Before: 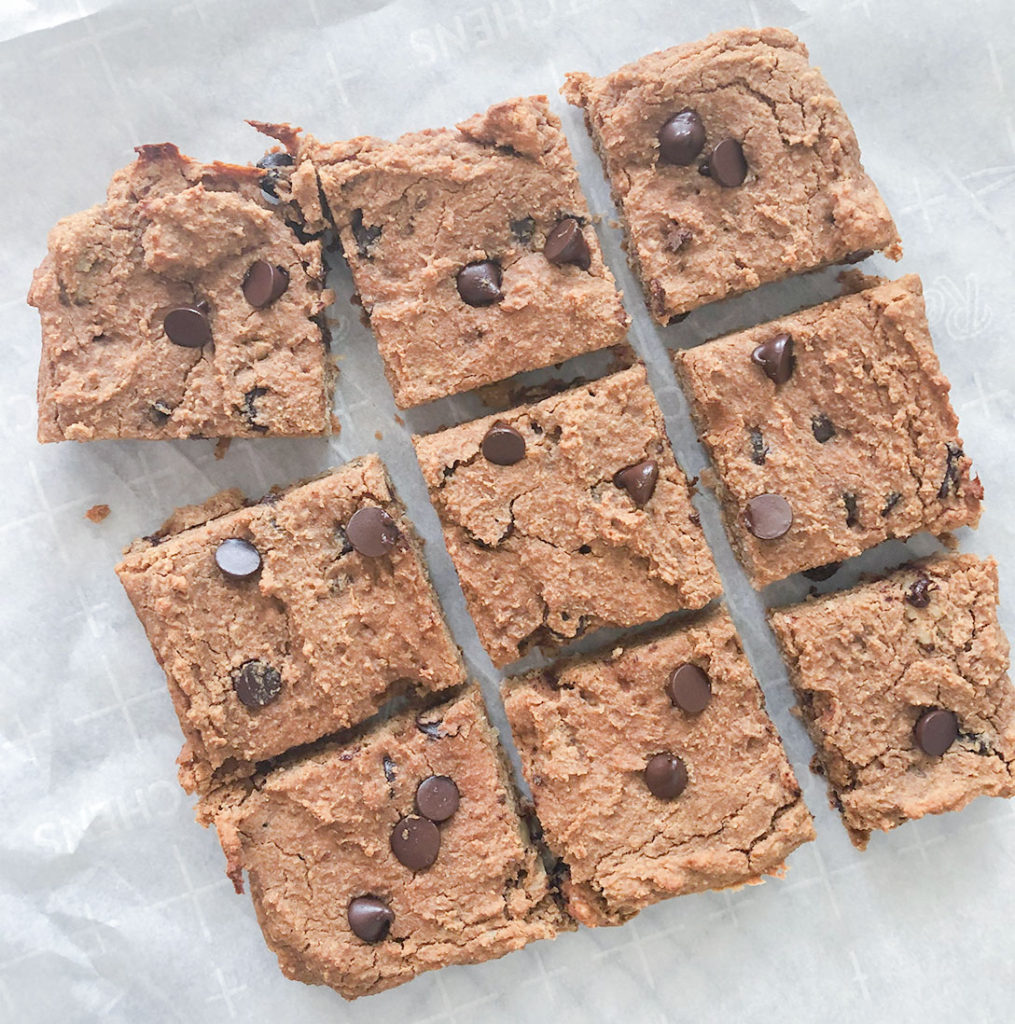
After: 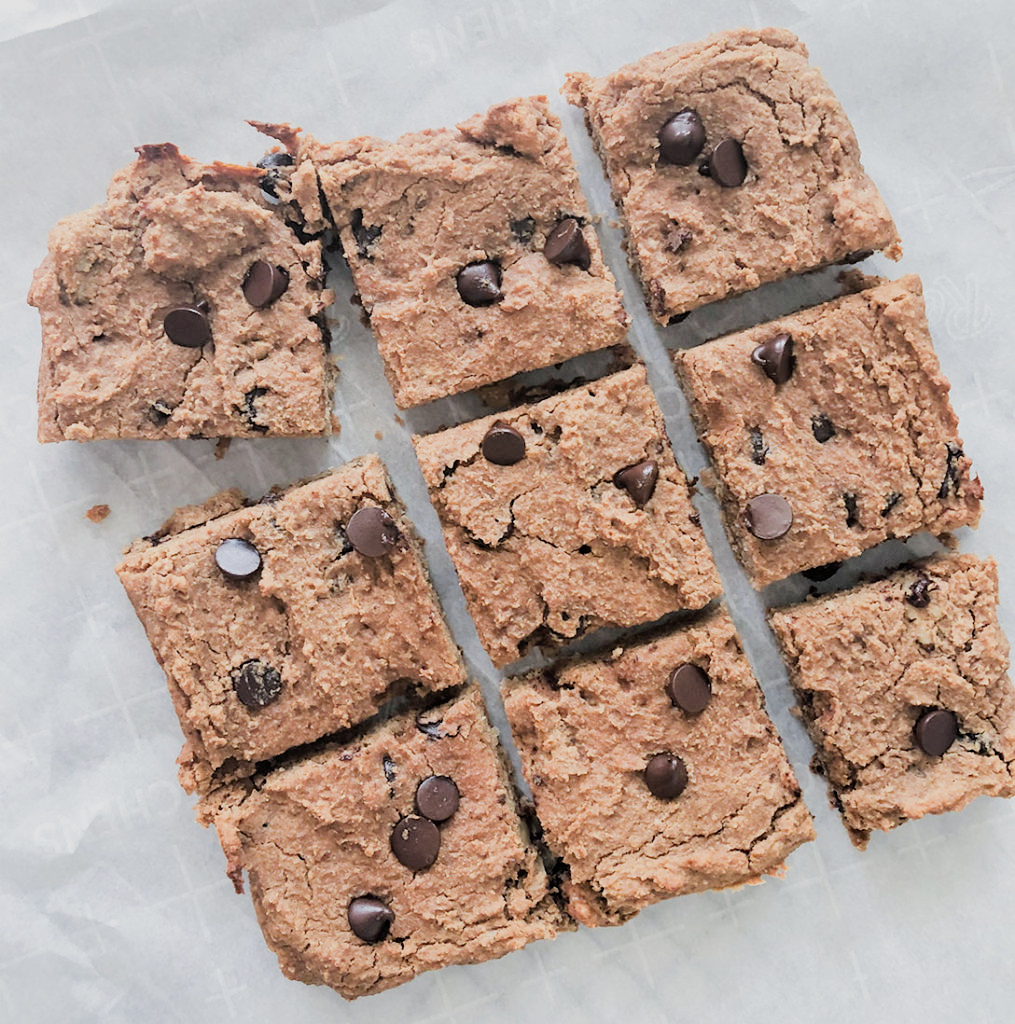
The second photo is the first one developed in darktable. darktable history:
filmic rgb: black relative exposure -5 EV, hardness 2.88, contrast 1.4, highlights saturation mix -30%
exposure: exposure -0.153 EV, compensate highlight preservation false
